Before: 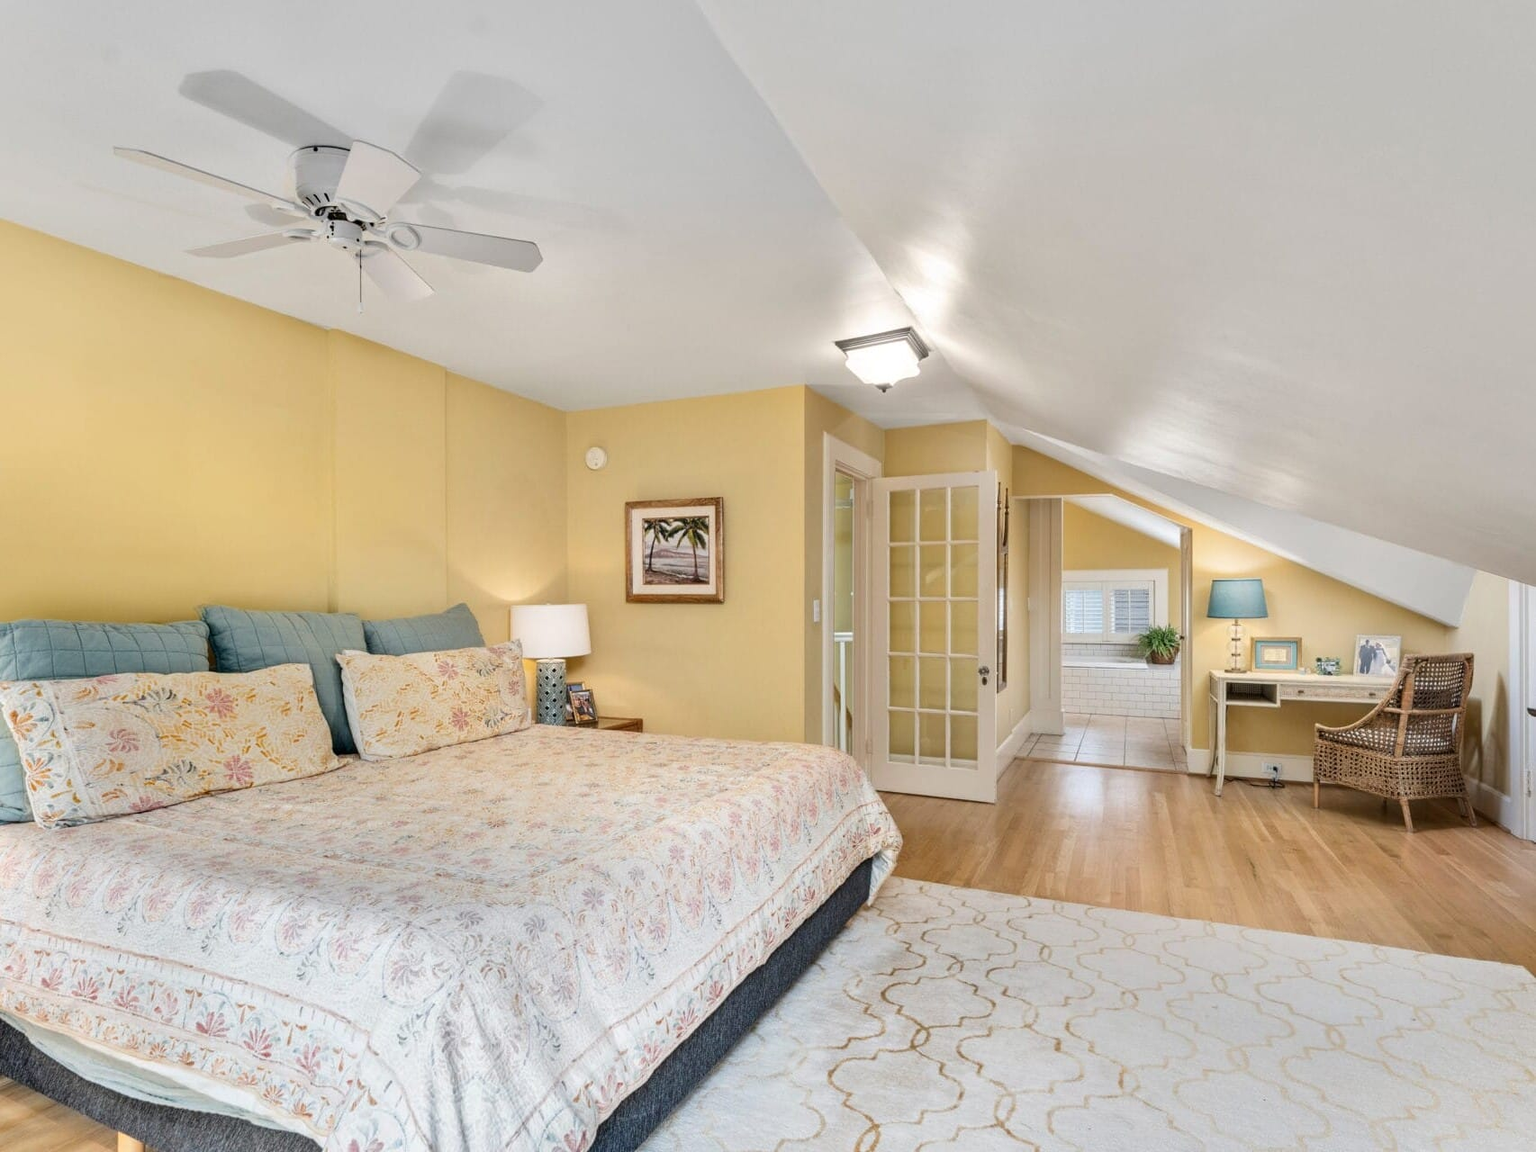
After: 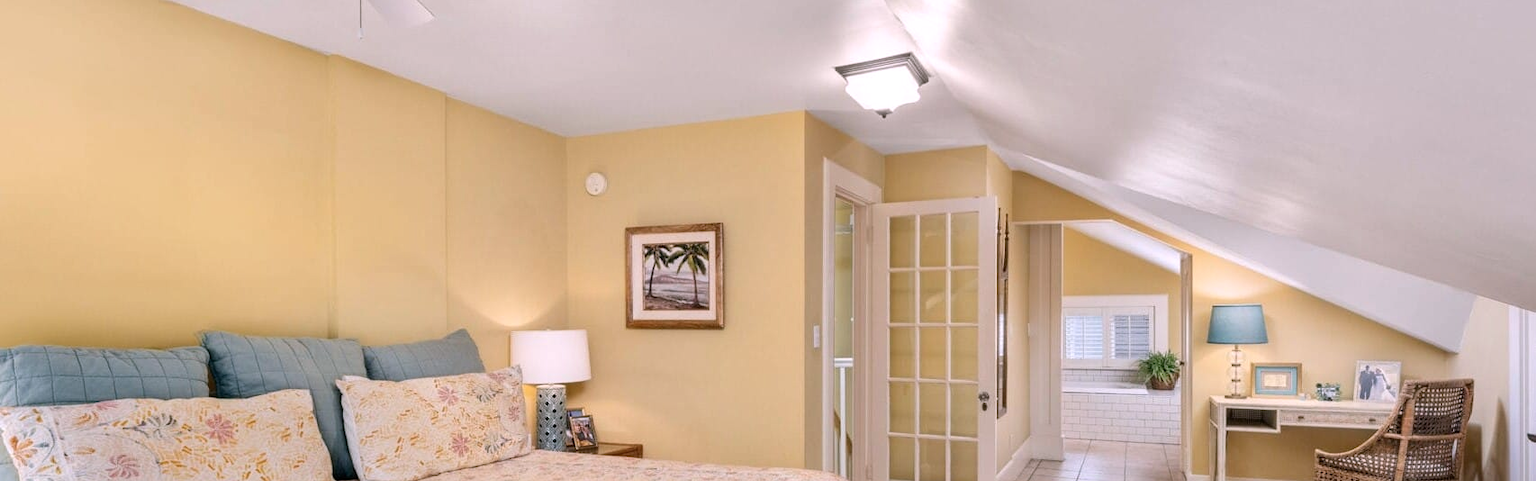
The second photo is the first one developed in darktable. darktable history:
contrast brightness saturation: saturation -0.05
crop and rotate: top 23.84%, bottom 34.294%
white balance: red 1.05, blue 1.072
